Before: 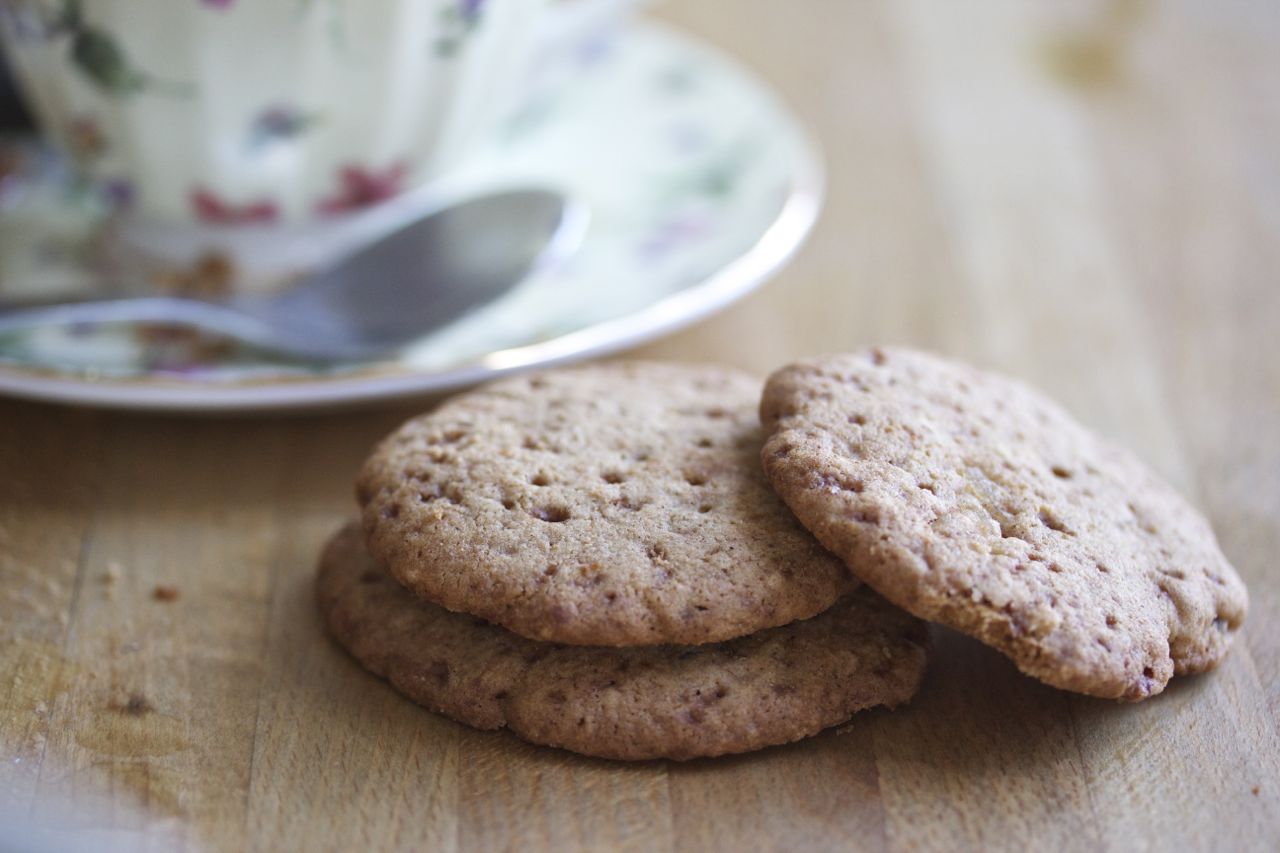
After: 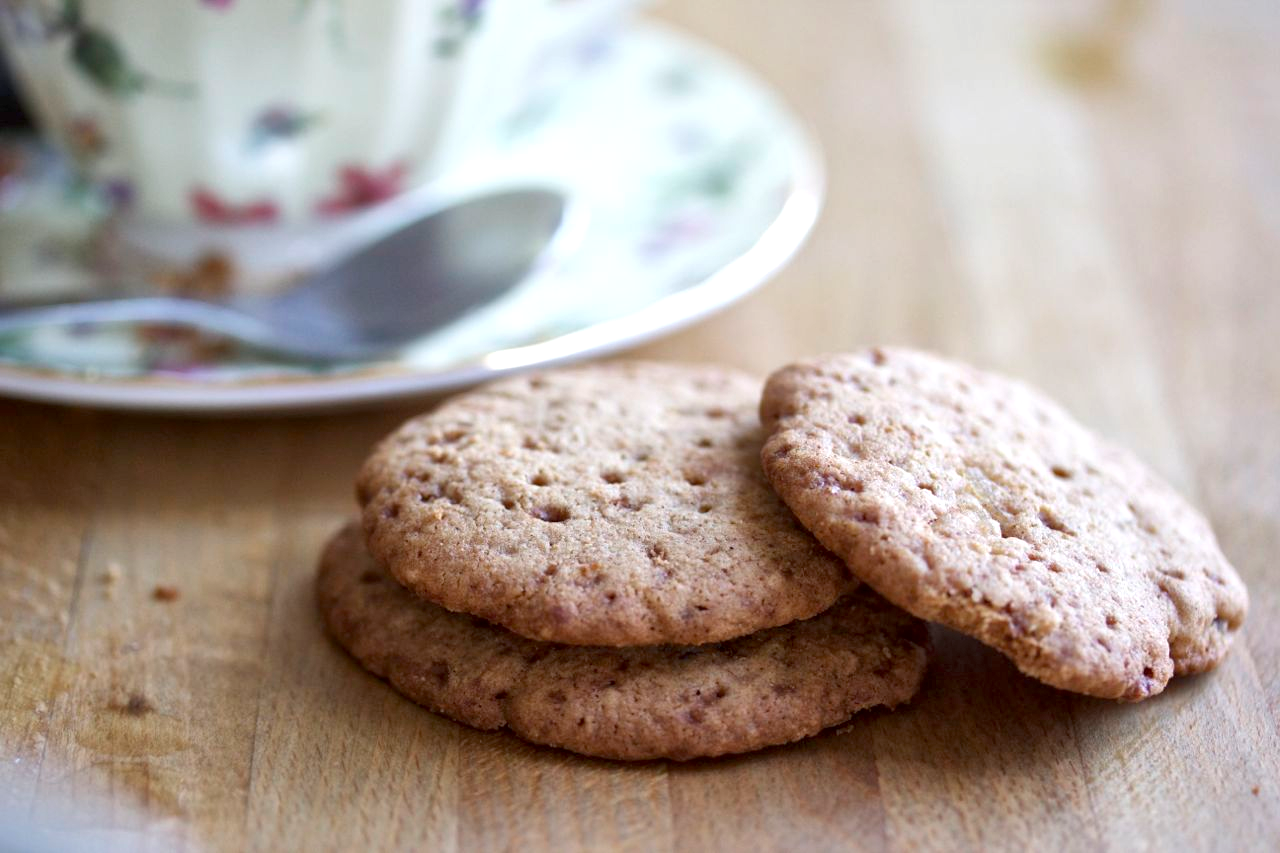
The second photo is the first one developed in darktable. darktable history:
exposure: black level correction 0.005, exposure 0.286 EV, compensate highlight preservation false
local contrast: mode bilateral grid, contrast 20, coarseness 50, detail 120%, midtone range 0.2
